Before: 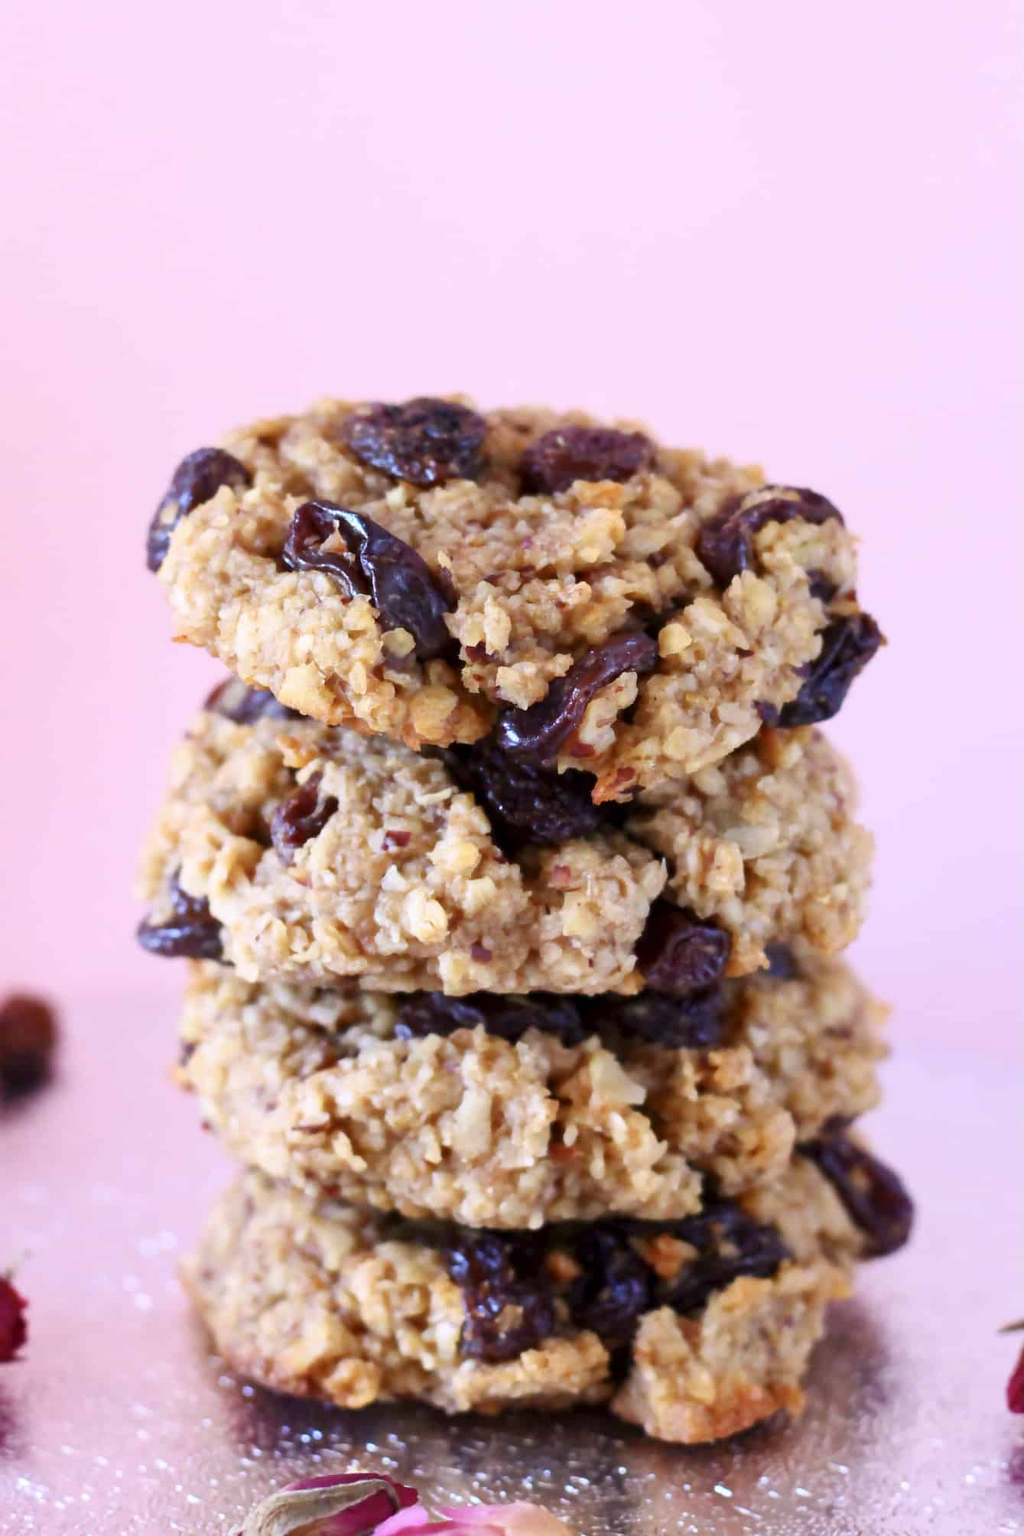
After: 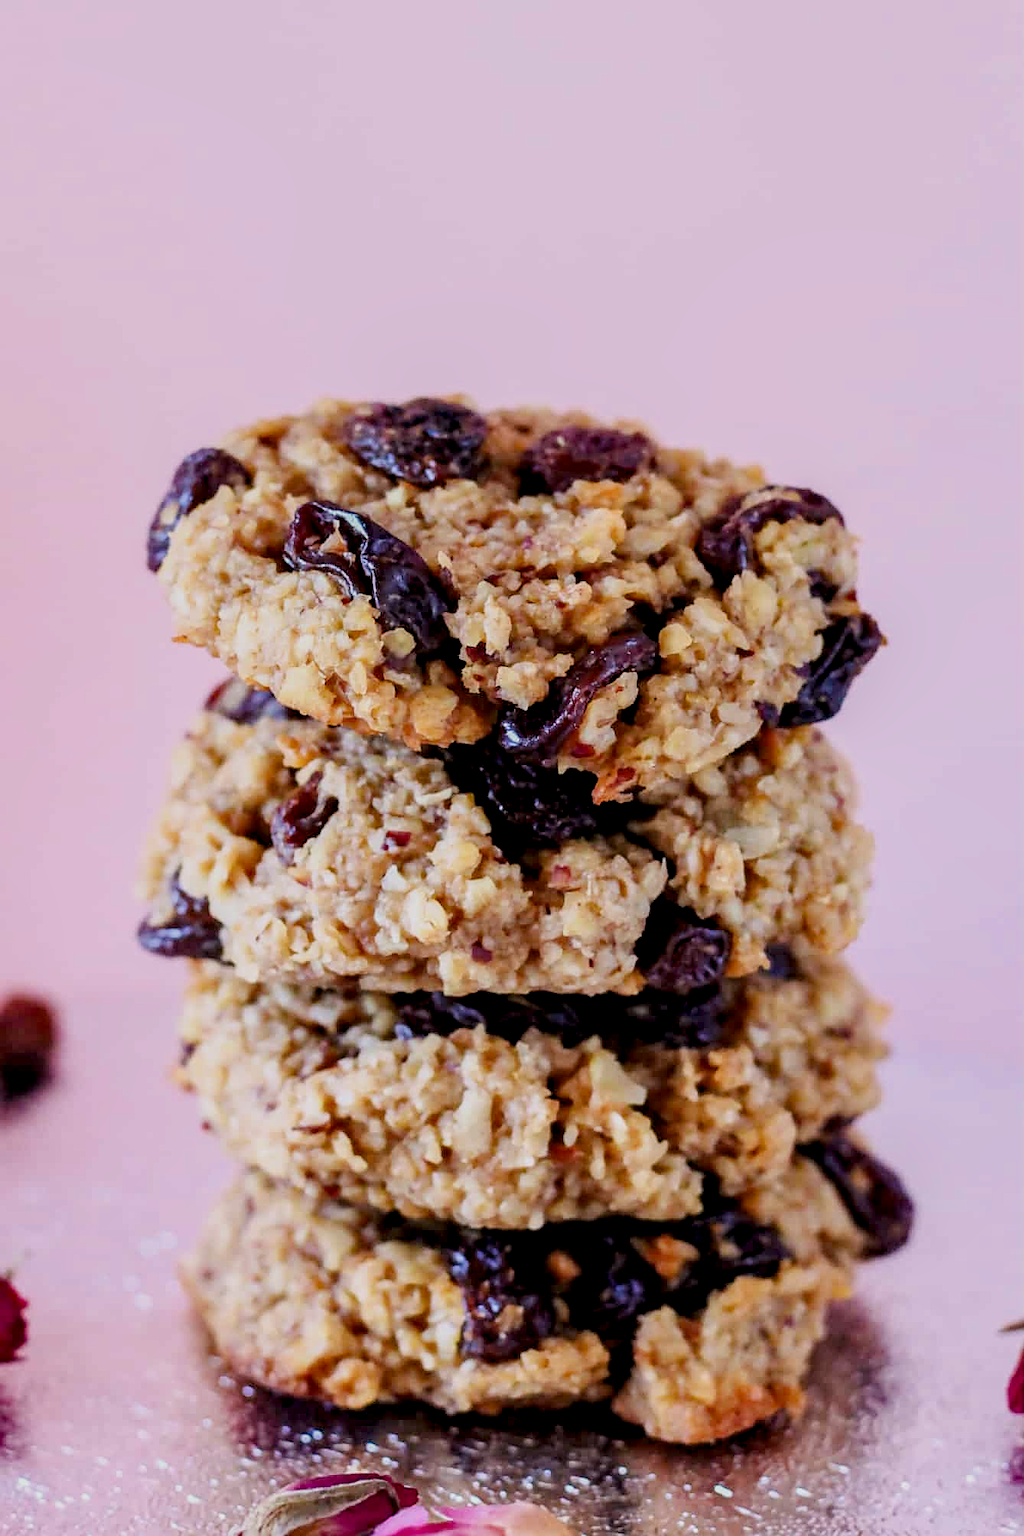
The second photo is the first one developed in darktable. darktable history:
filmic rgb: black relative exposure -7.65 EV, white relative exposure 4.56 EV, hardness 3.61
haze removal: compatibility mode true, adaptive false
sharpen: on, module defaults
local contrast: detail 142%
white balance: emerald 1
